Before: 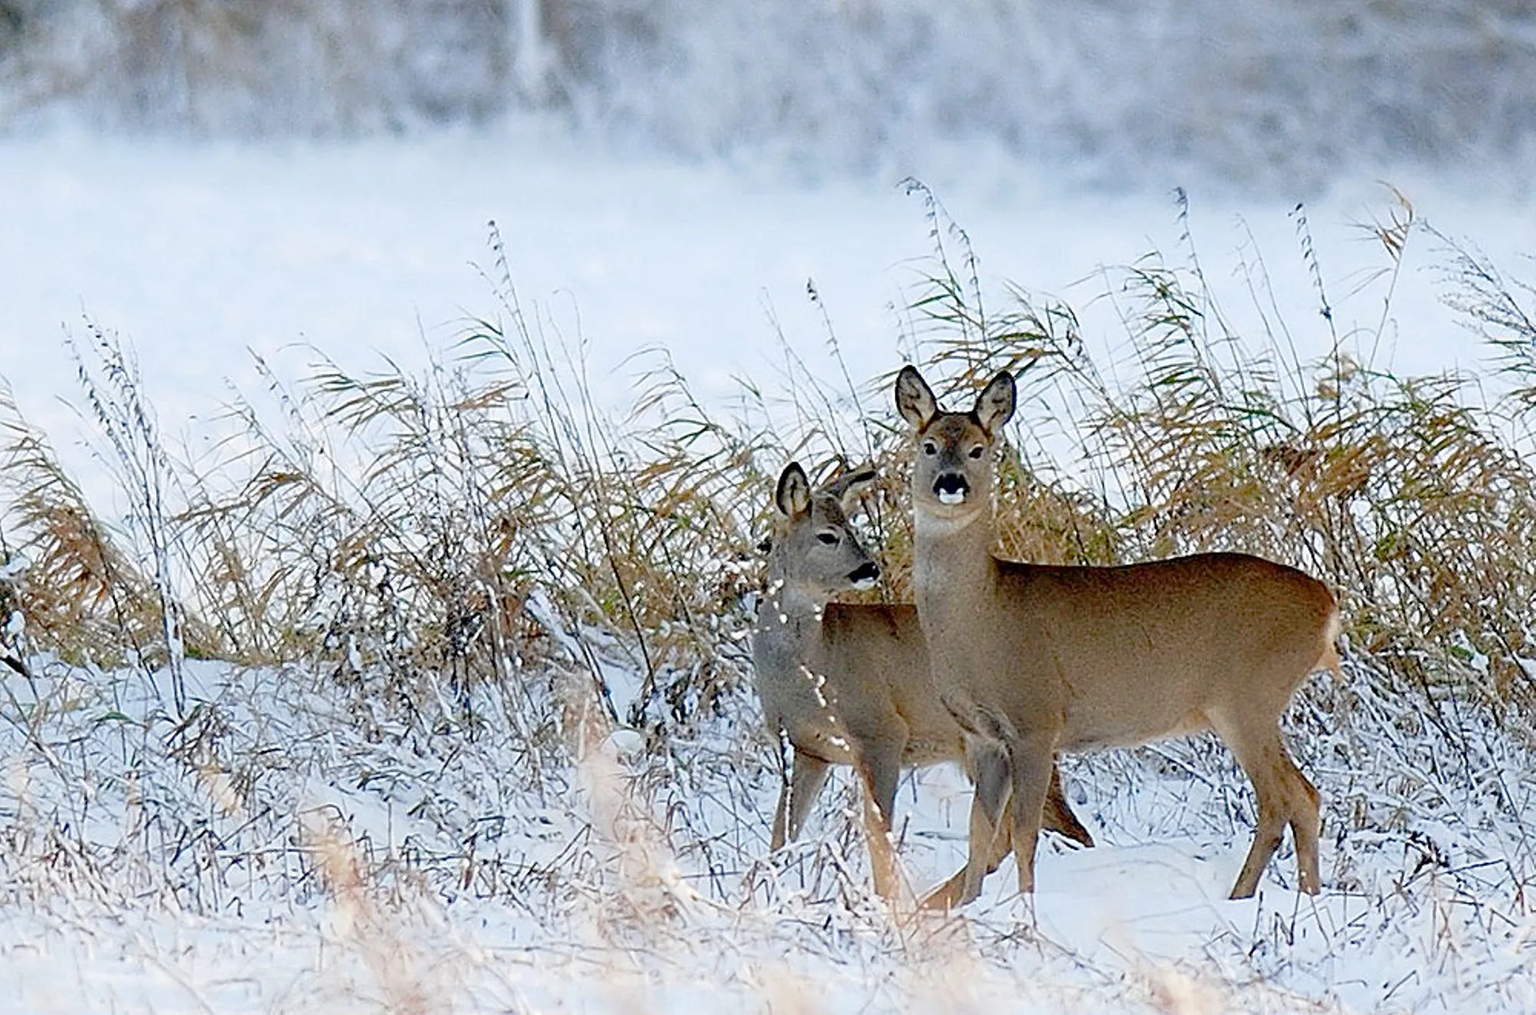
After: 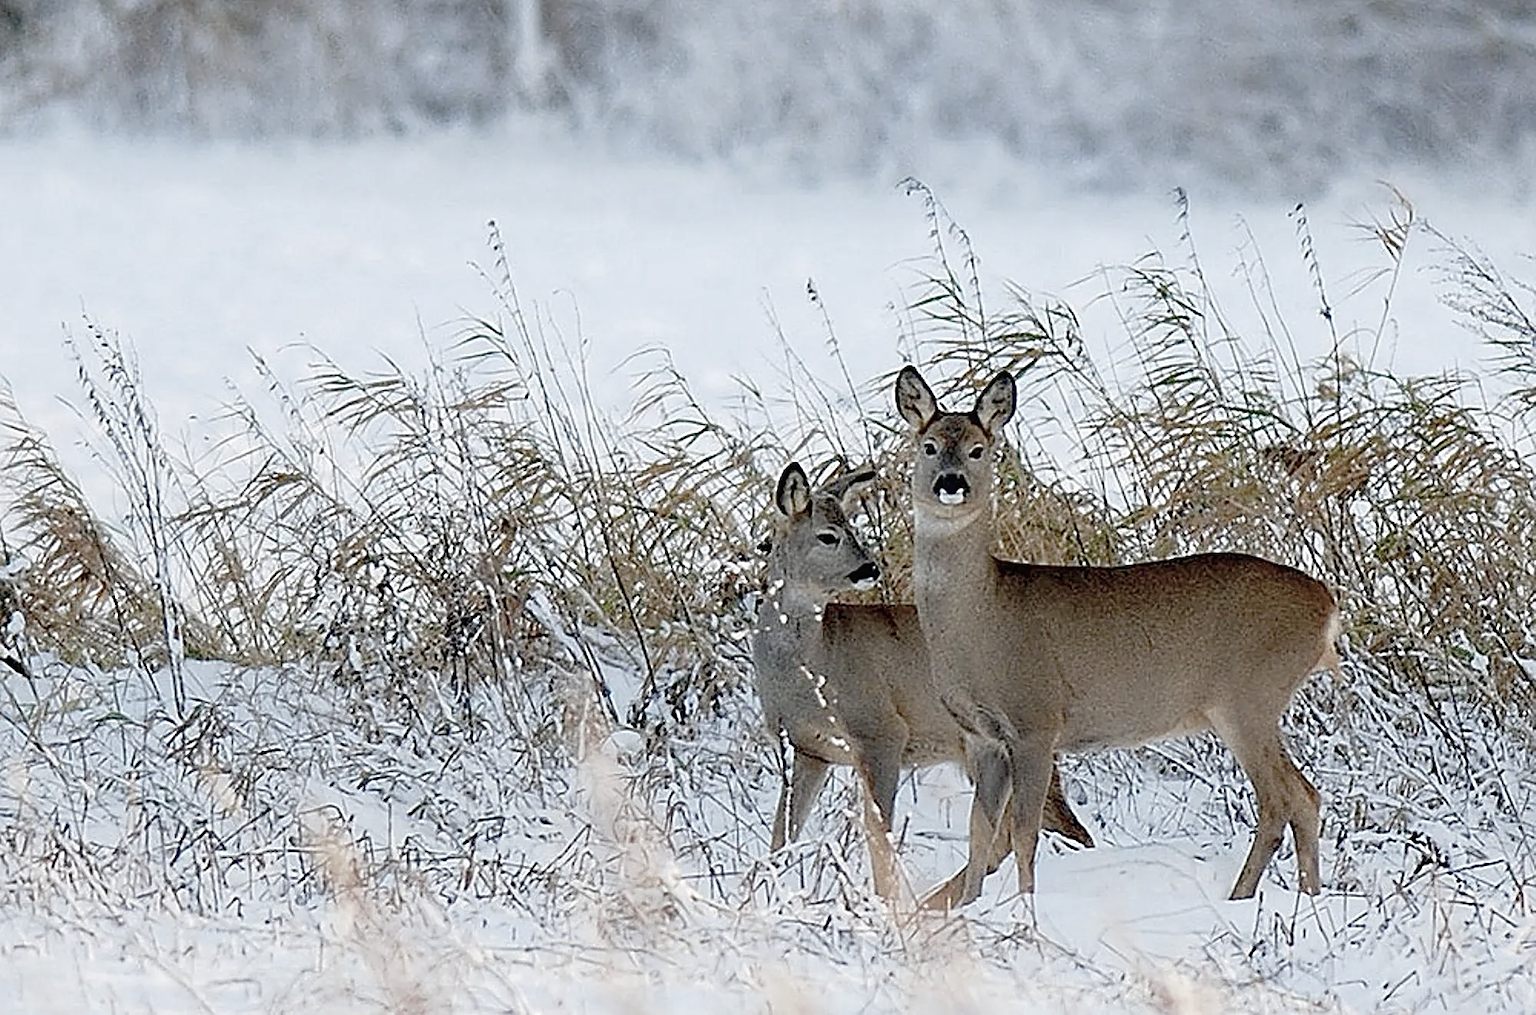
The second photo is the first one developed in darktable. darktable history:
contrast brightness saturation: contrast -0.05, saturation -0.41
local contrast: highlights 100%, shadows 100%, detail 120%, midtone range 0.2
sharpen: on, module defaults
